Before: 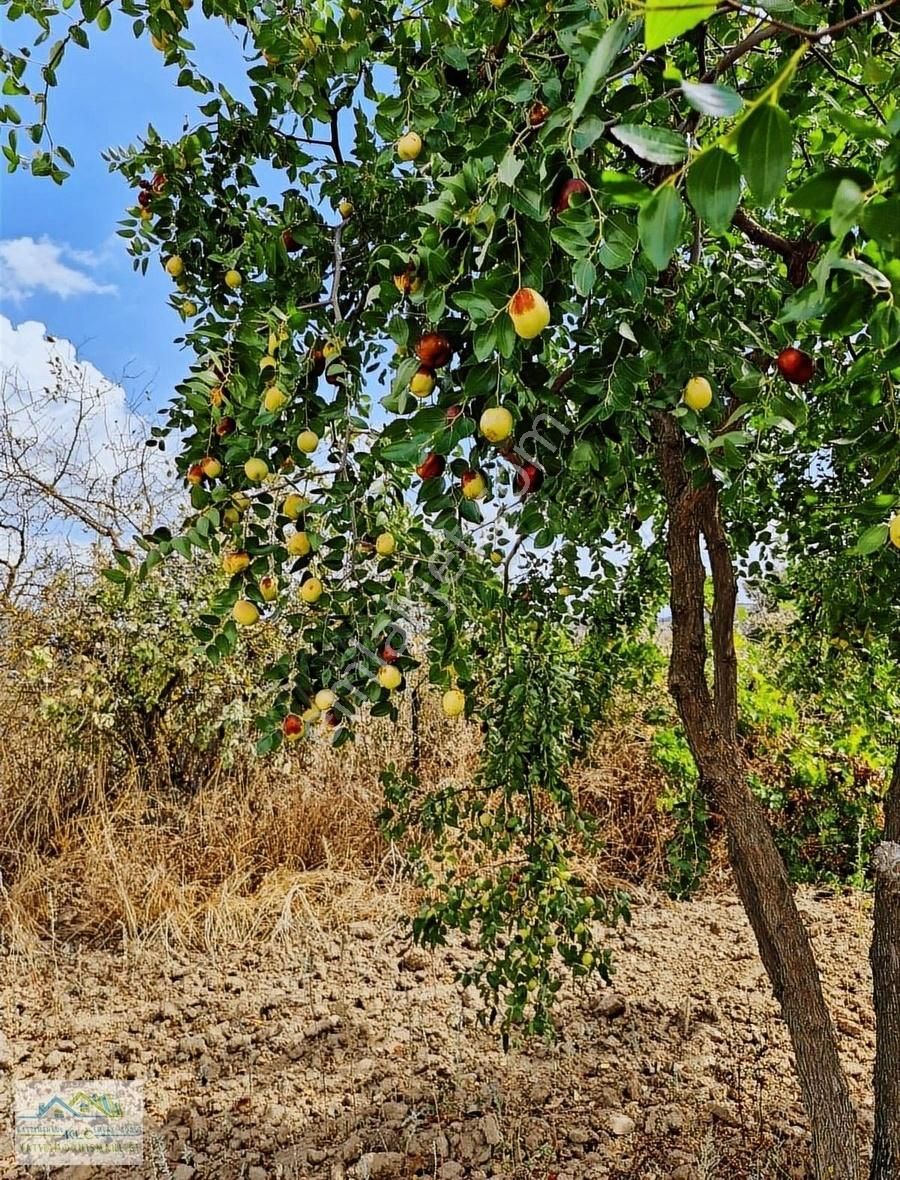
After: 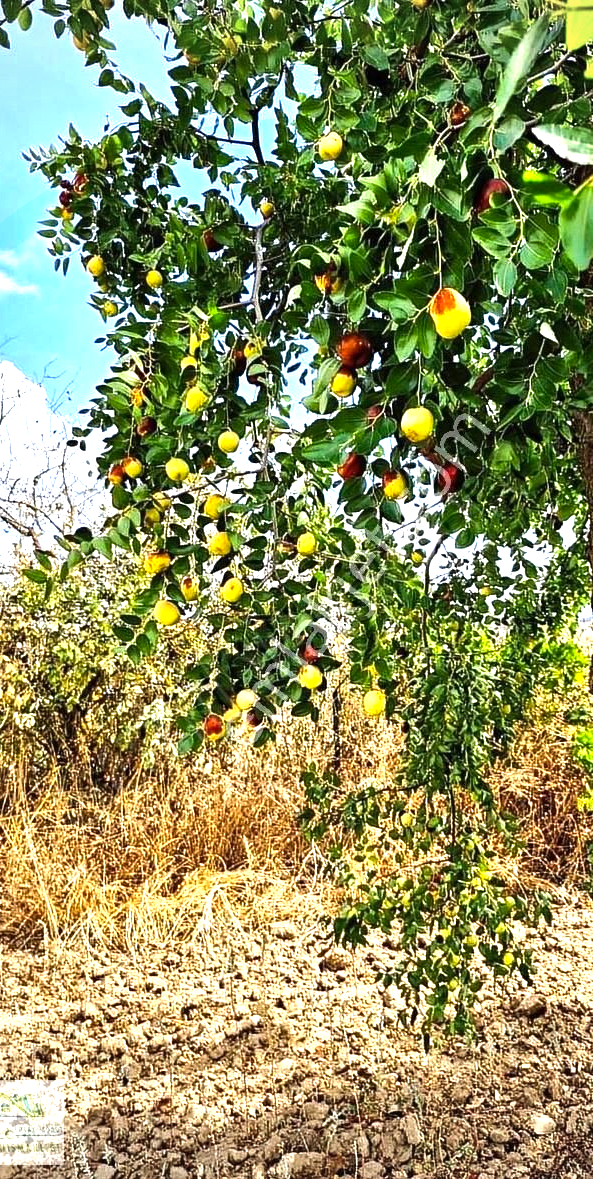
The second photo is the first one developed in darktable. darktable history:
crop and rotate: left 8.787%, right 25.218%
exposure: exposure 0.375 EV, compensate highlight preservation false
color balance rgb: power › hue 207.63°, perceptual saturation grading › global saturation 0.309%, perceptual brilliance grading › global brilliance 12.445%, perceptual brilliance grading › highlights 14.76%, global vibrance 20%
vignetting: fall-off radius 60.89%, unbound false
